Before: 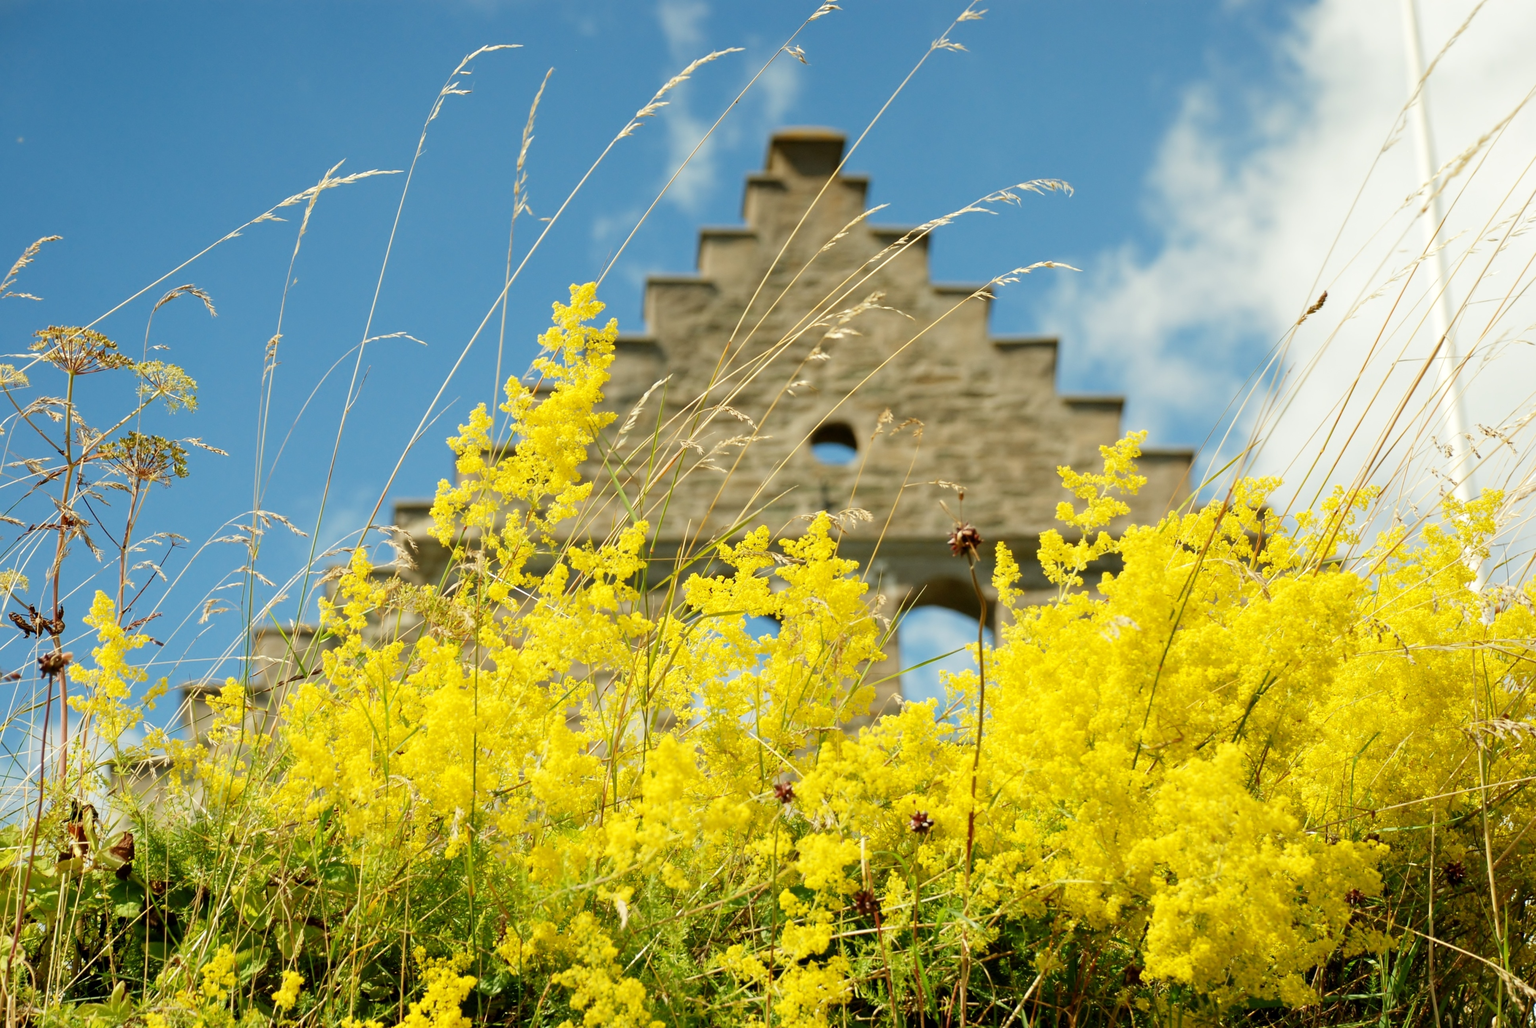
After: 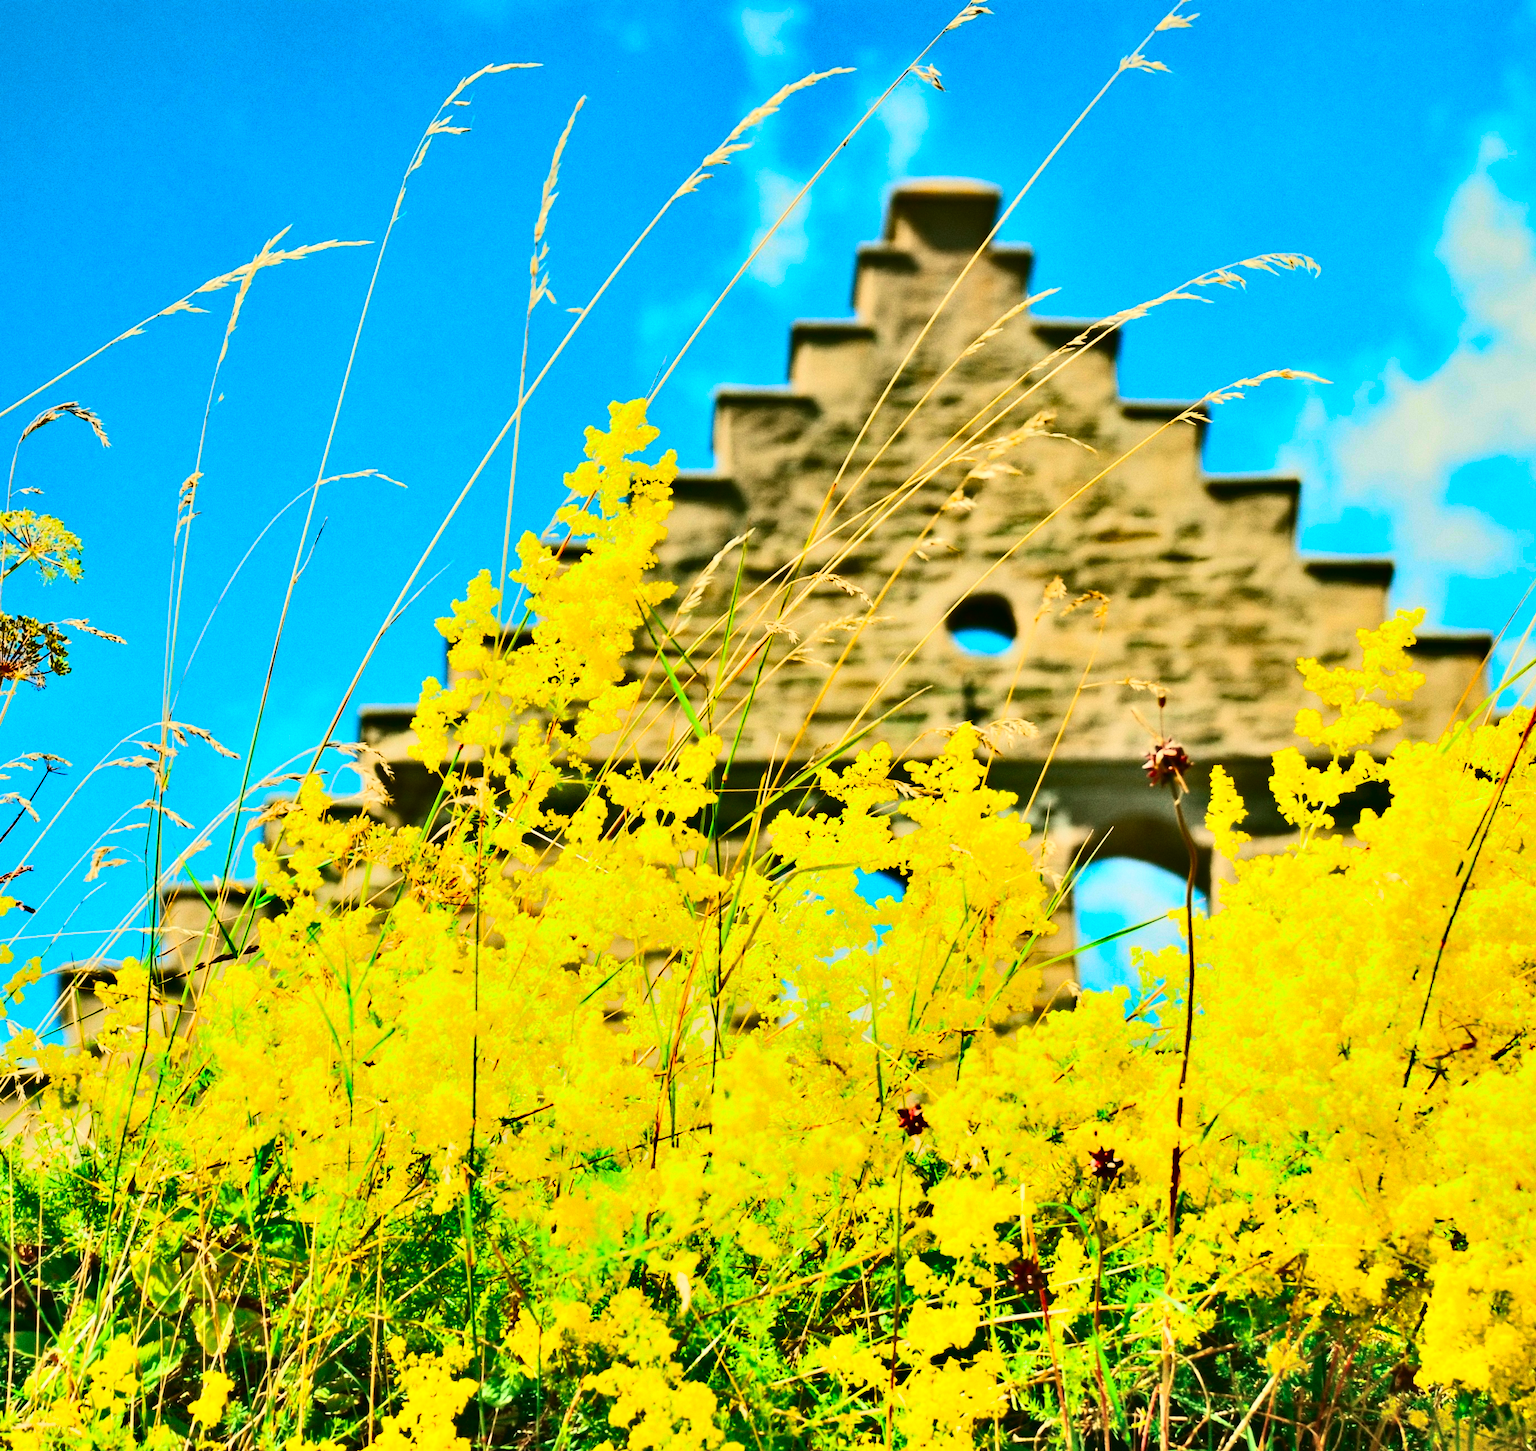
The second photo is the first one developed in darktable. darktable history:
shadows and highlights: shadows 24.5, highlights -78.15, soften with gaussian
color correction: highlights a* 4.02, highlights b* 4.98, shadows a* -7.55, shadows b* 4.98
grain: coarseness 0.09 ISO
contrast brightness saturation: contrast 0.04, saturation 0.16
exposure: black level correction 0, exposure 0.7 EV, compensate exposure bias true, compensate highlight preservation false
base curve: curves: ch0 [(0, 0) (0.557, 0.834) (1, 1)]
tone curve: curves: ch0 [(0, 0.039) (0.104, 0.094) (0.285, 0.301) (0.689, 0.764) (0.89, 0.926) (0.994, 0.971)]; ch1 [(0, 0) (0.337, 0.249) (0.437, 0.411) (0.485, 0.487) (0.515, 0.514) (0.566, 0.563) (0.641, 0.655) (1, 1)]; ch2 [(0, 0) (0.314, 0.301) (0.421, 0.411) (0.502, 0.505) (0.528, 0.54) (0.557, 0.555) (0.612, 0.583) (0.722, 0.67) (1, 1)], color space Lab, independent channels, preserve colors none
crop and rotate: left 9.061%, right 20.142%
